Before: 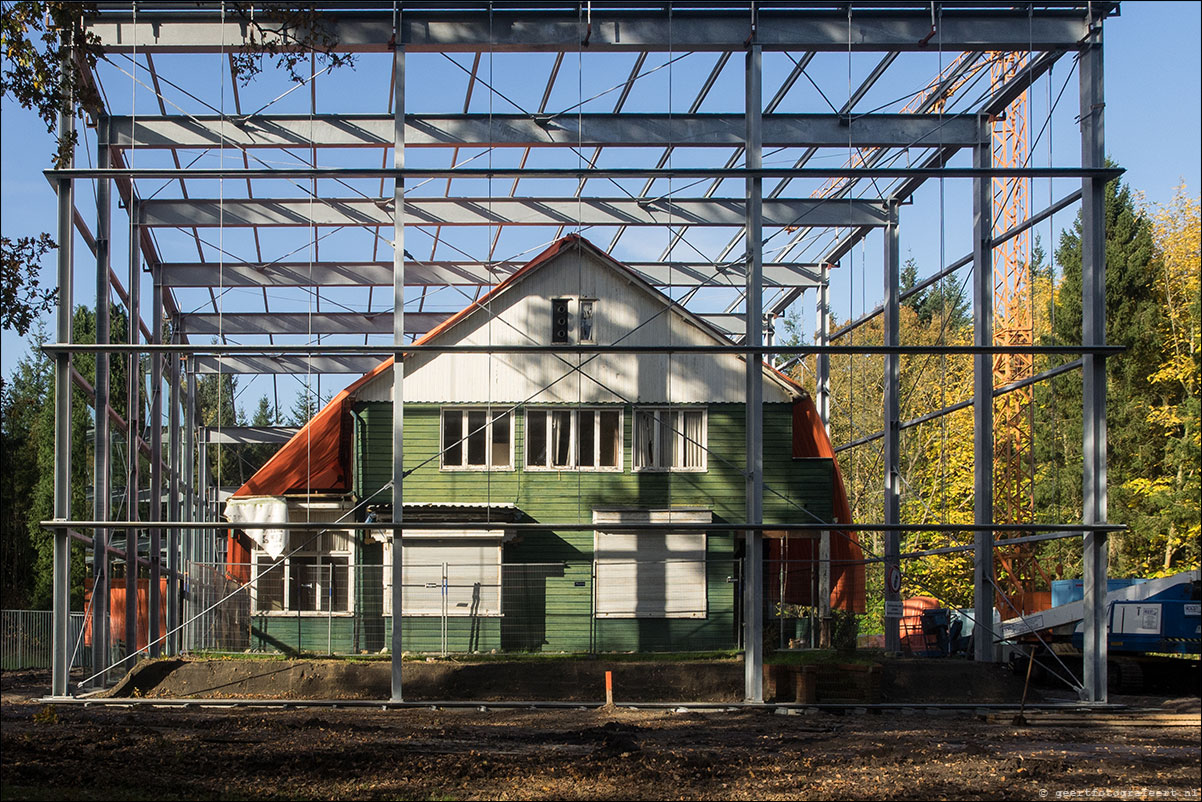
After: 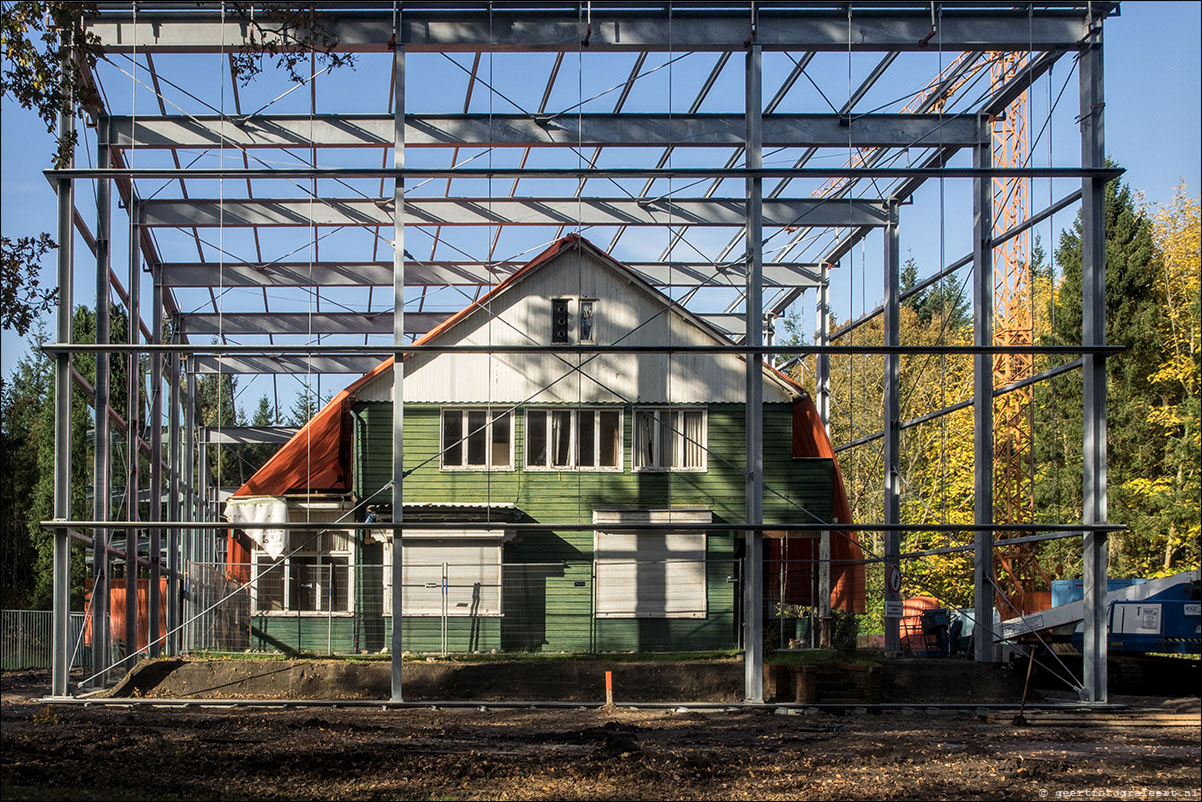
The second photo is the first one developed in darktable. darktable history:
local contrast: detail 130%
rotate and perspective: crop left 0, crop top 0
